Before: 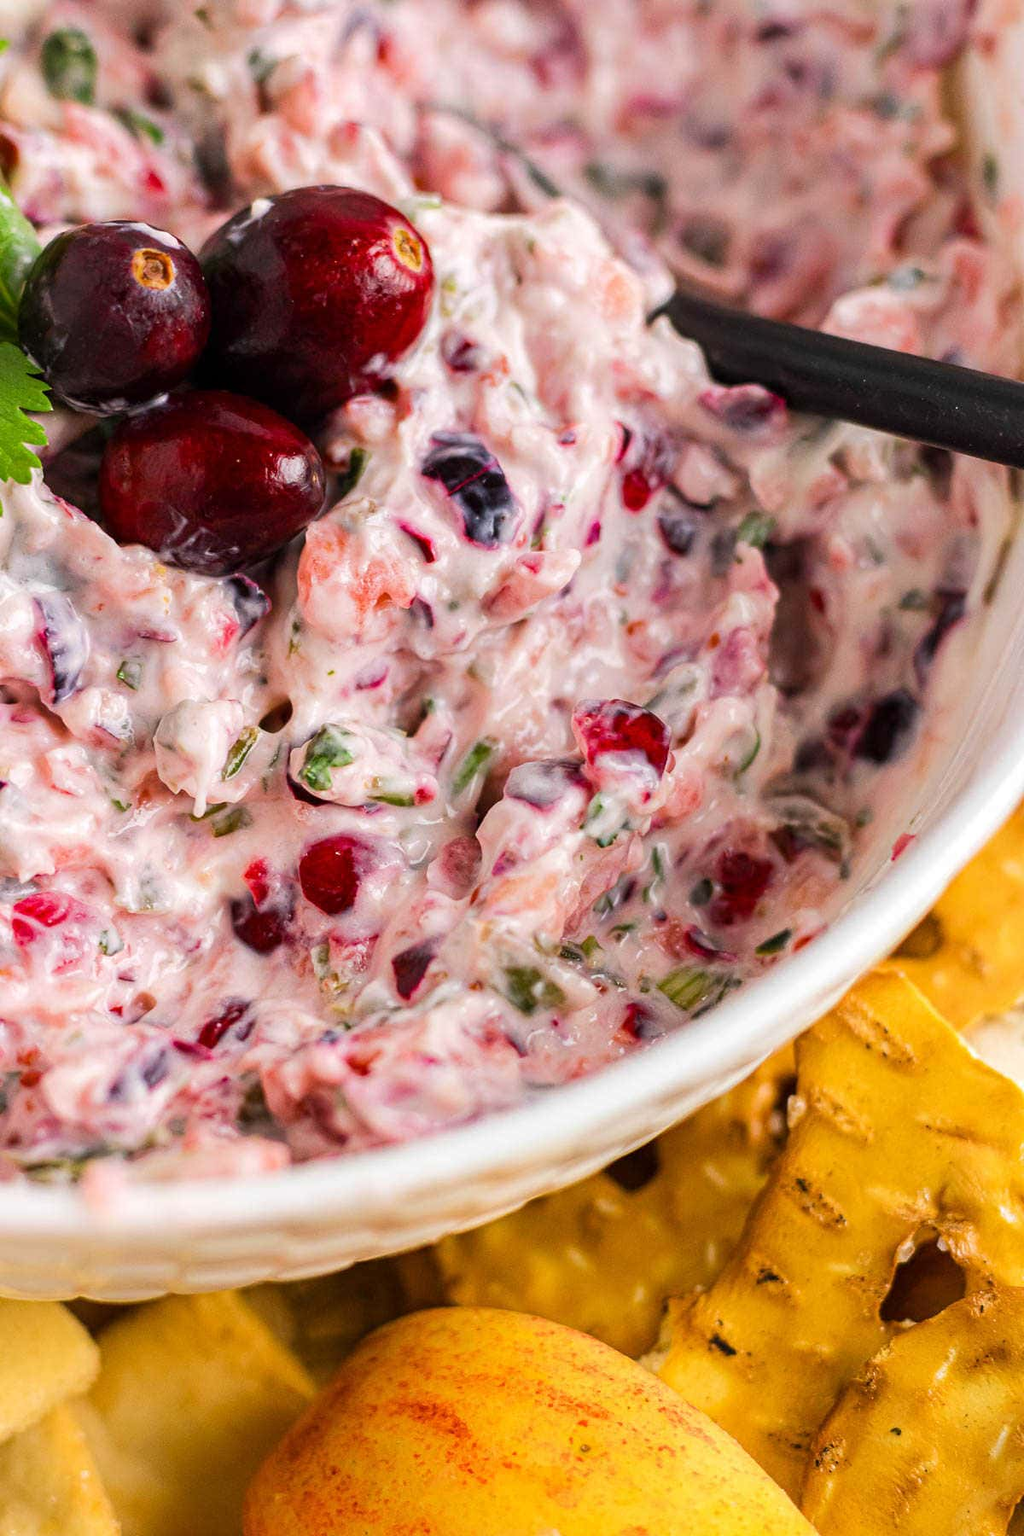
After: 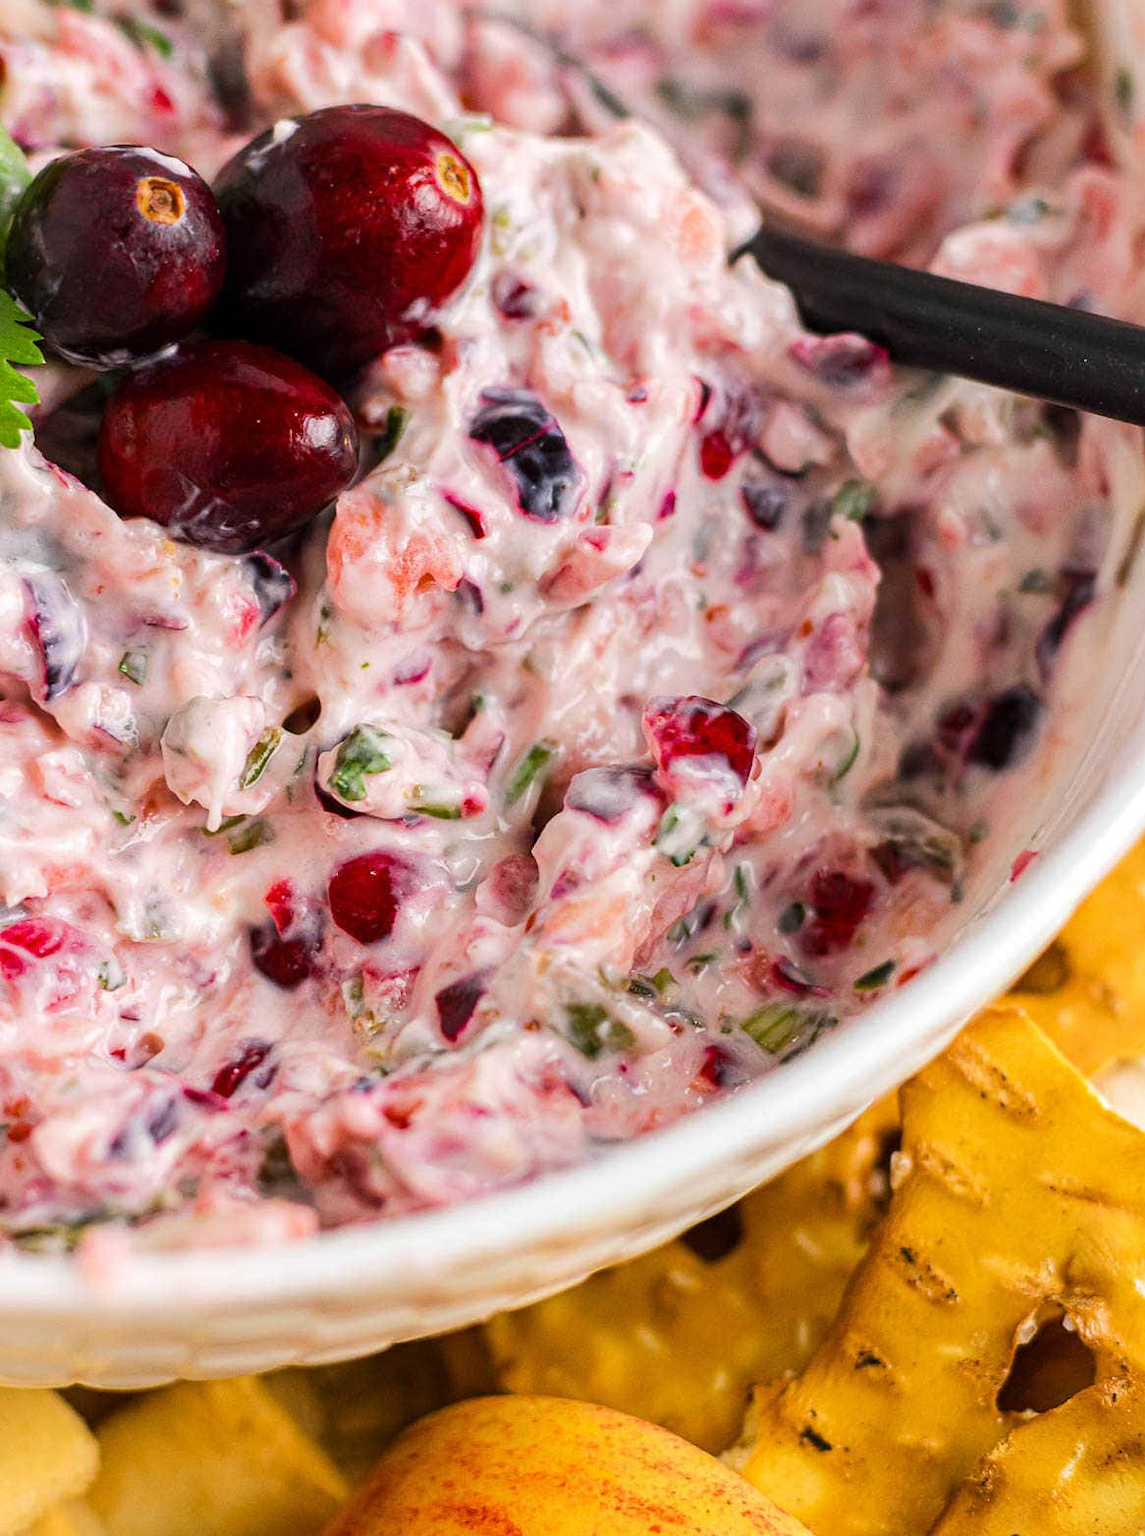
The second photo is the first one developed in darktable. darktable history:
color correction: highlights b* -0.012
crop: left 1.379%, top 6.176%, right 1.371%, bottom 6.883%
